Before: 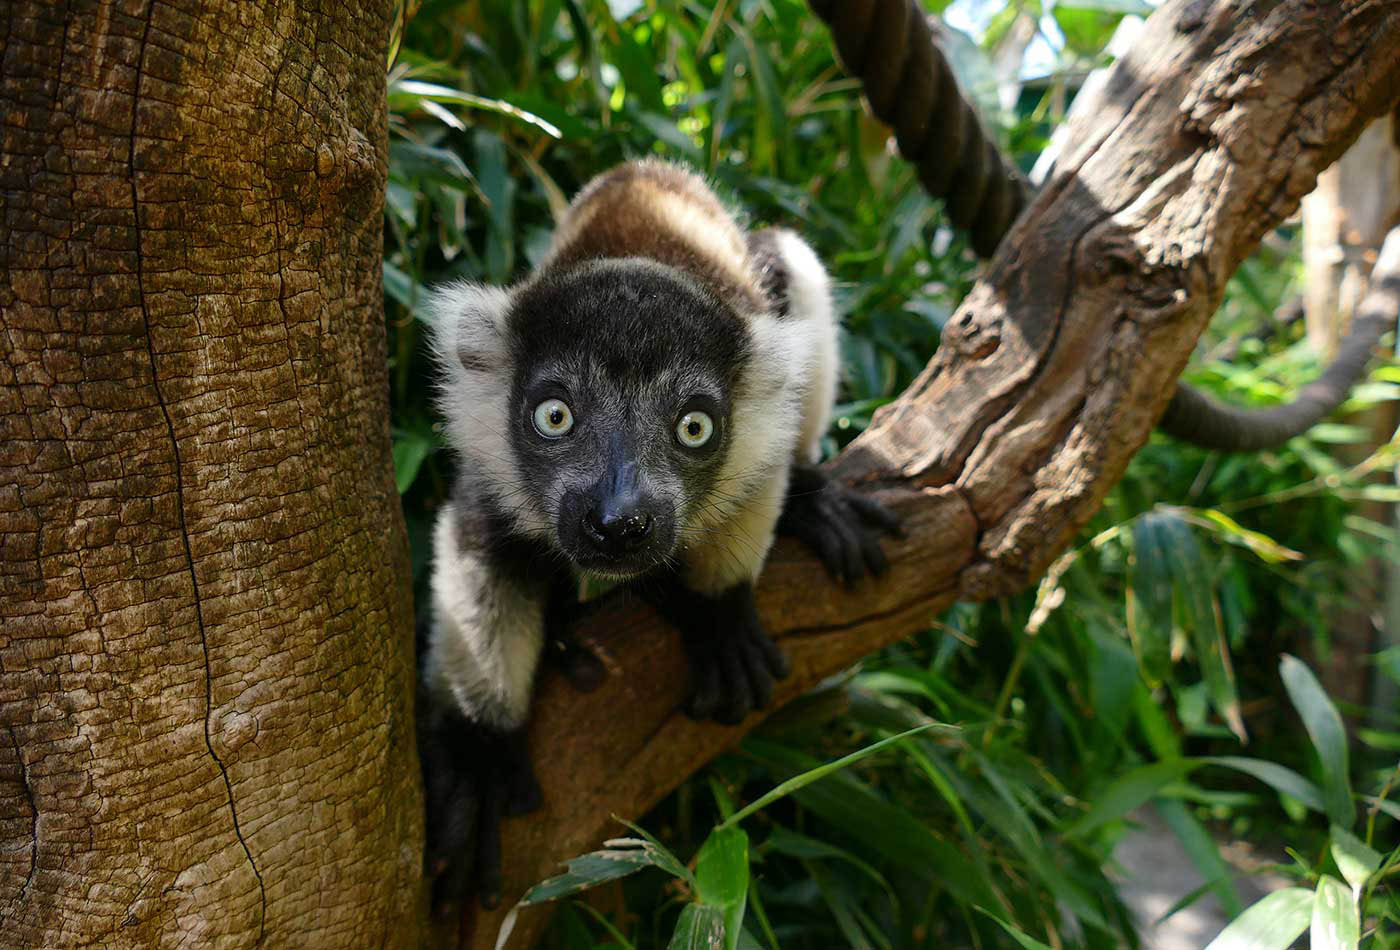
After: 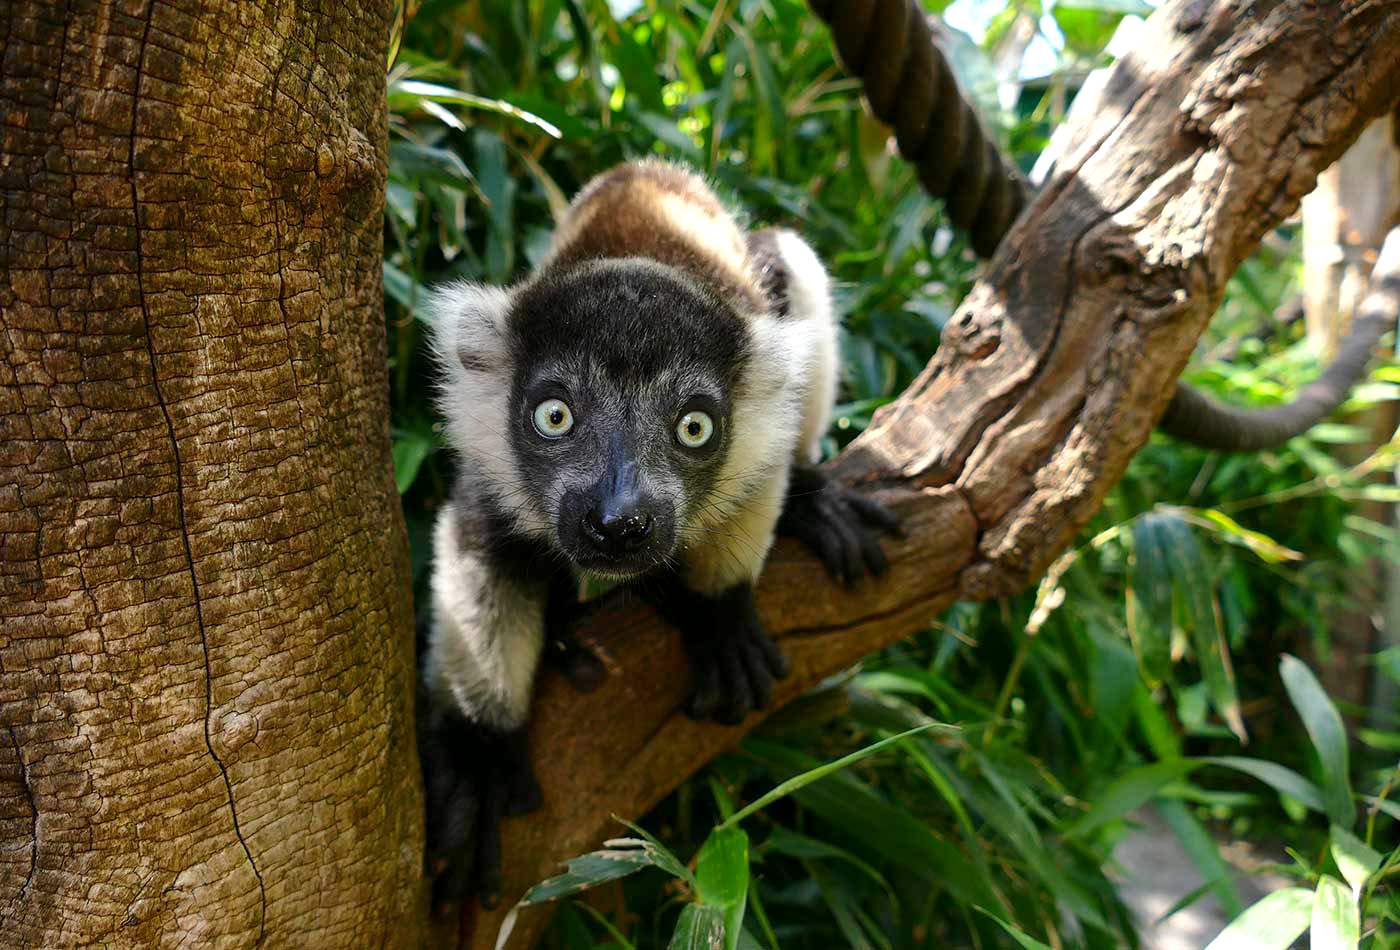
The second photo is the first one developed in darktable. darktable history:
local contrast: mode bilateral grid, contrast 15, coarseness 36, detail 105%, midtone range 0.2
exposure: black level correction 0.001, exposure 0.5 EV, compensate exposure bias true, compensate highlight preservation false
shadows and highlights: shadows -20, white point adjustment -2, highlights -35
